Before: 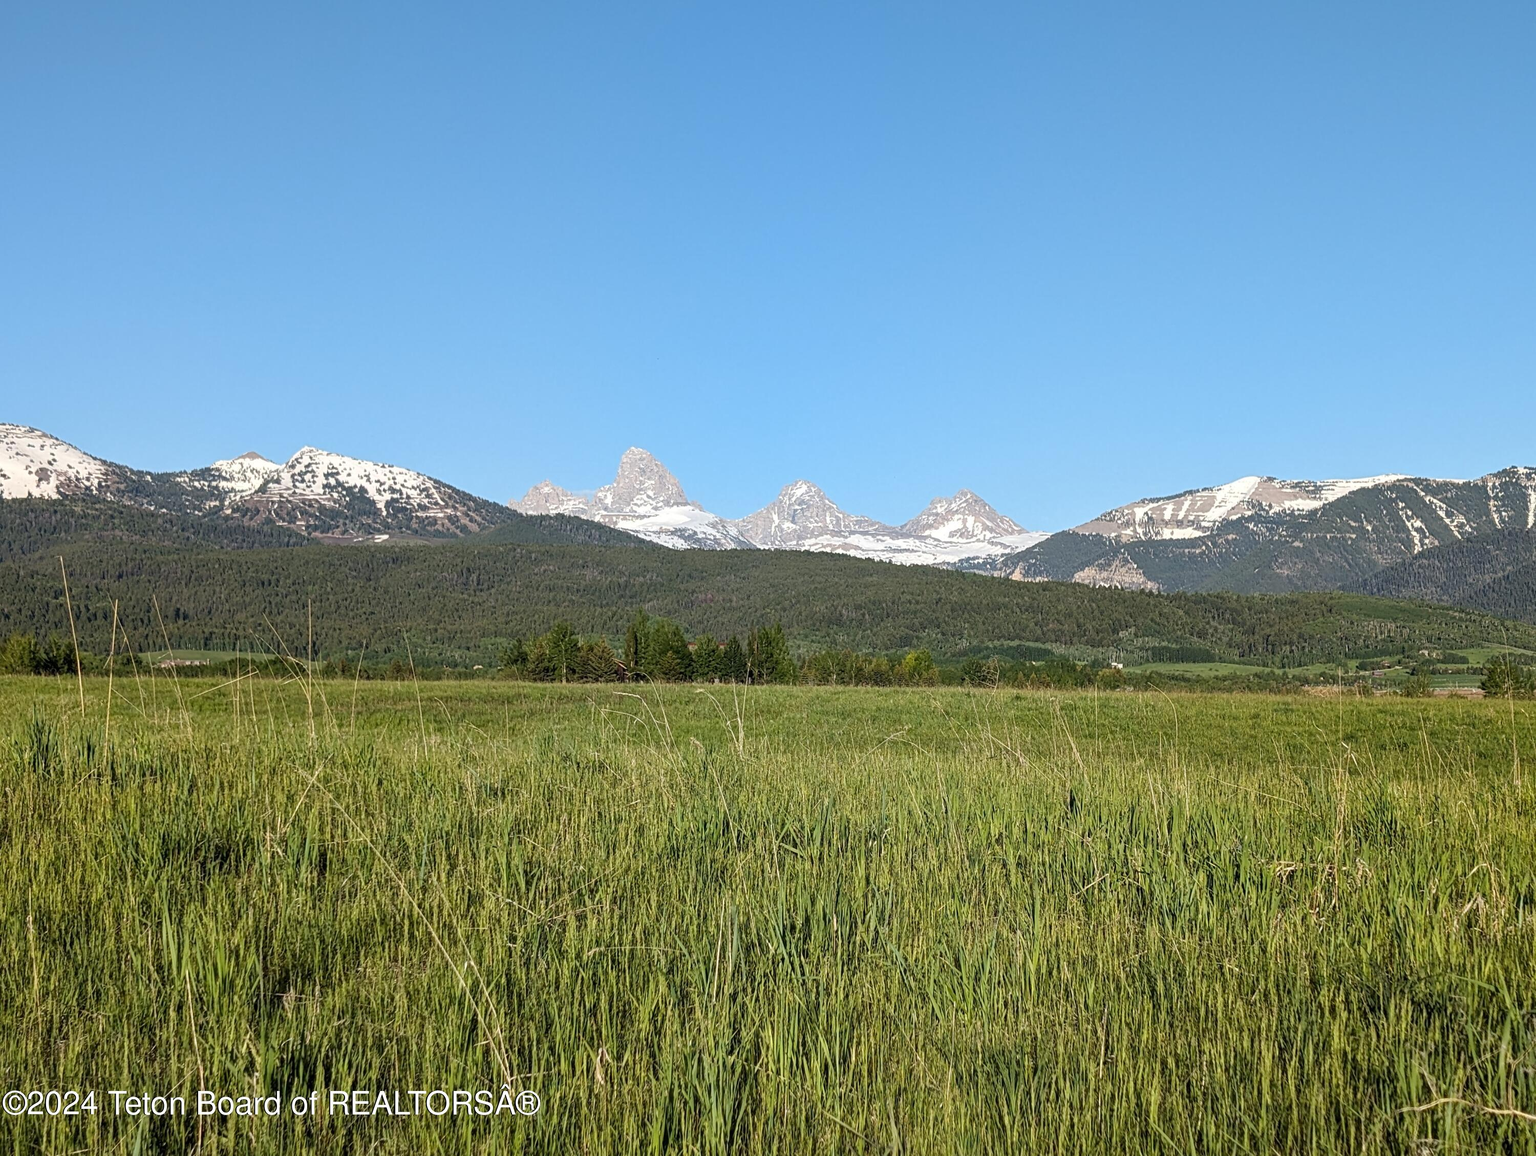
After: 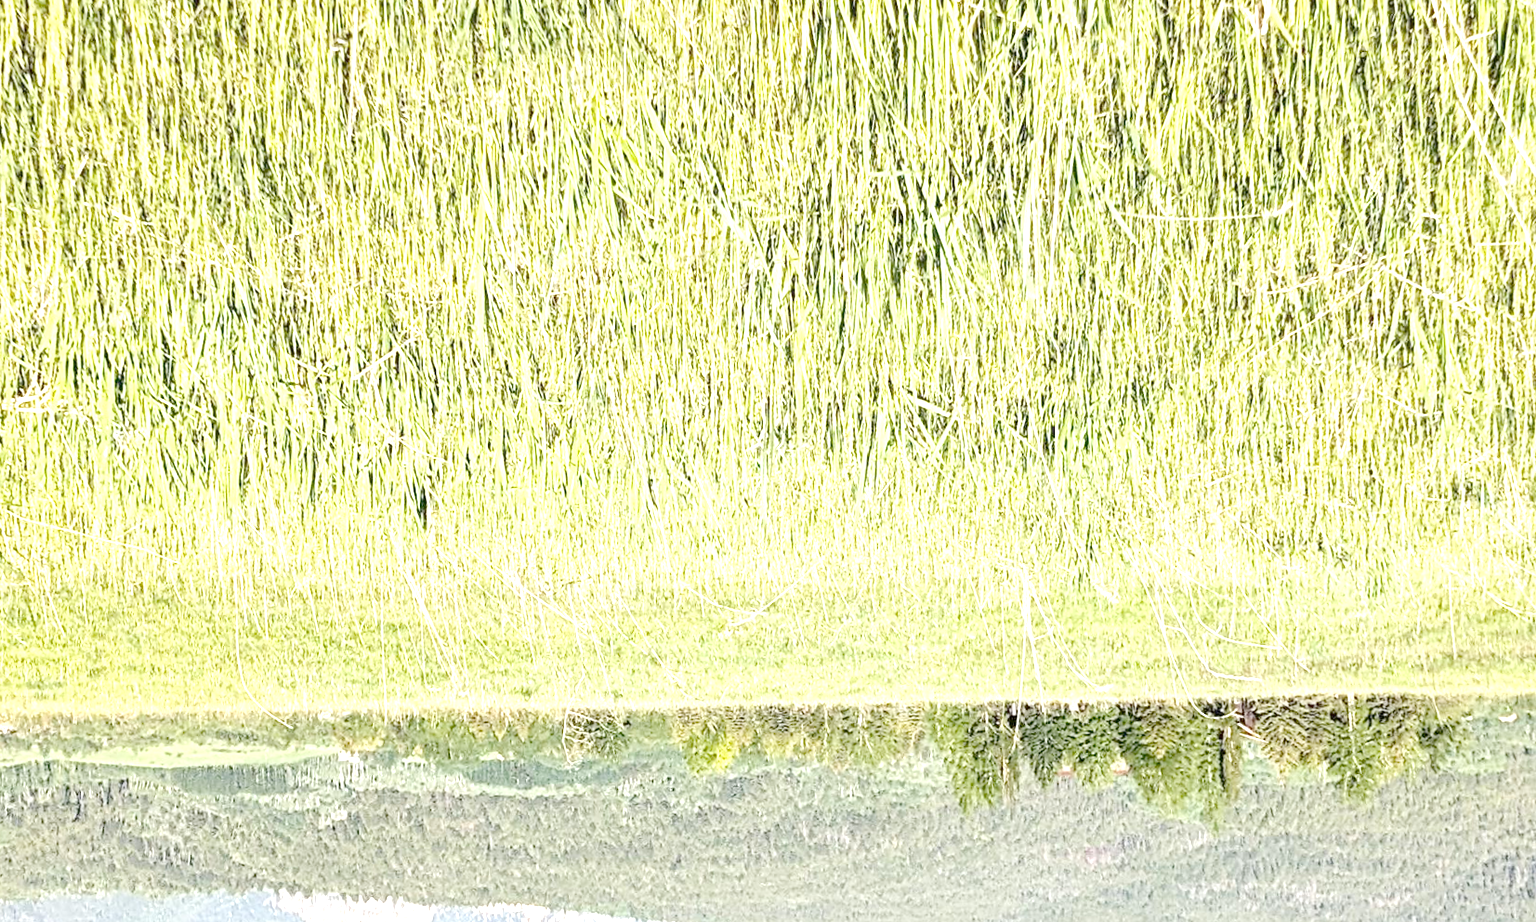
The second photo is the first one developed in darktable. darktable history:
orientation "rotate by 180 degrees": orientation rotate 180°
rotate and perspective: rotation -1.77°, lens shift (horizontal) 0.004, automatic cropping off
white balance: emerald 1
tone equalizer "contrast tone curve: medium": -8 EV -0.75 EV, -7 EV -0.7 EV, -6 EV -0.6 EV, -5 EV -0.4 EV, -3 EV 0.4 EV, -2 EV 0.6 EV, -1 EV 0.7 EV, +0 EV 0.75 EV, edges refinement/feathering 500, mask exposure compensation -1.57 EV, preserve details no
exposure: exposure 0.426 EV
crop: left 15.306%, top 9.065%, right 30.789%, bottom 48.638%
